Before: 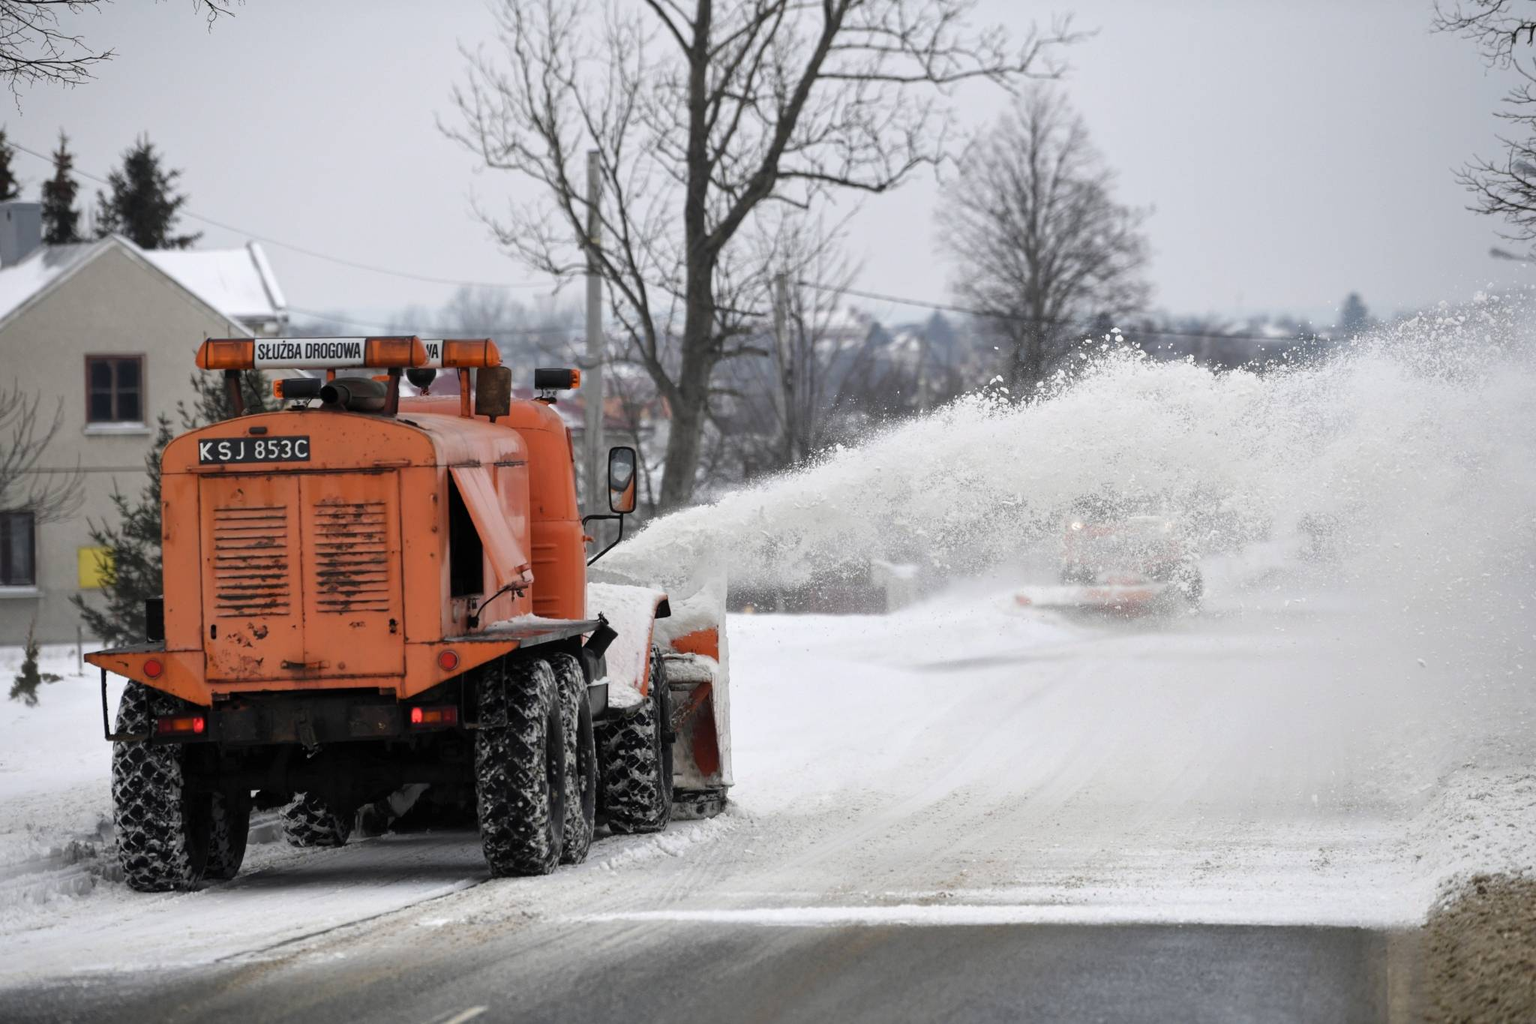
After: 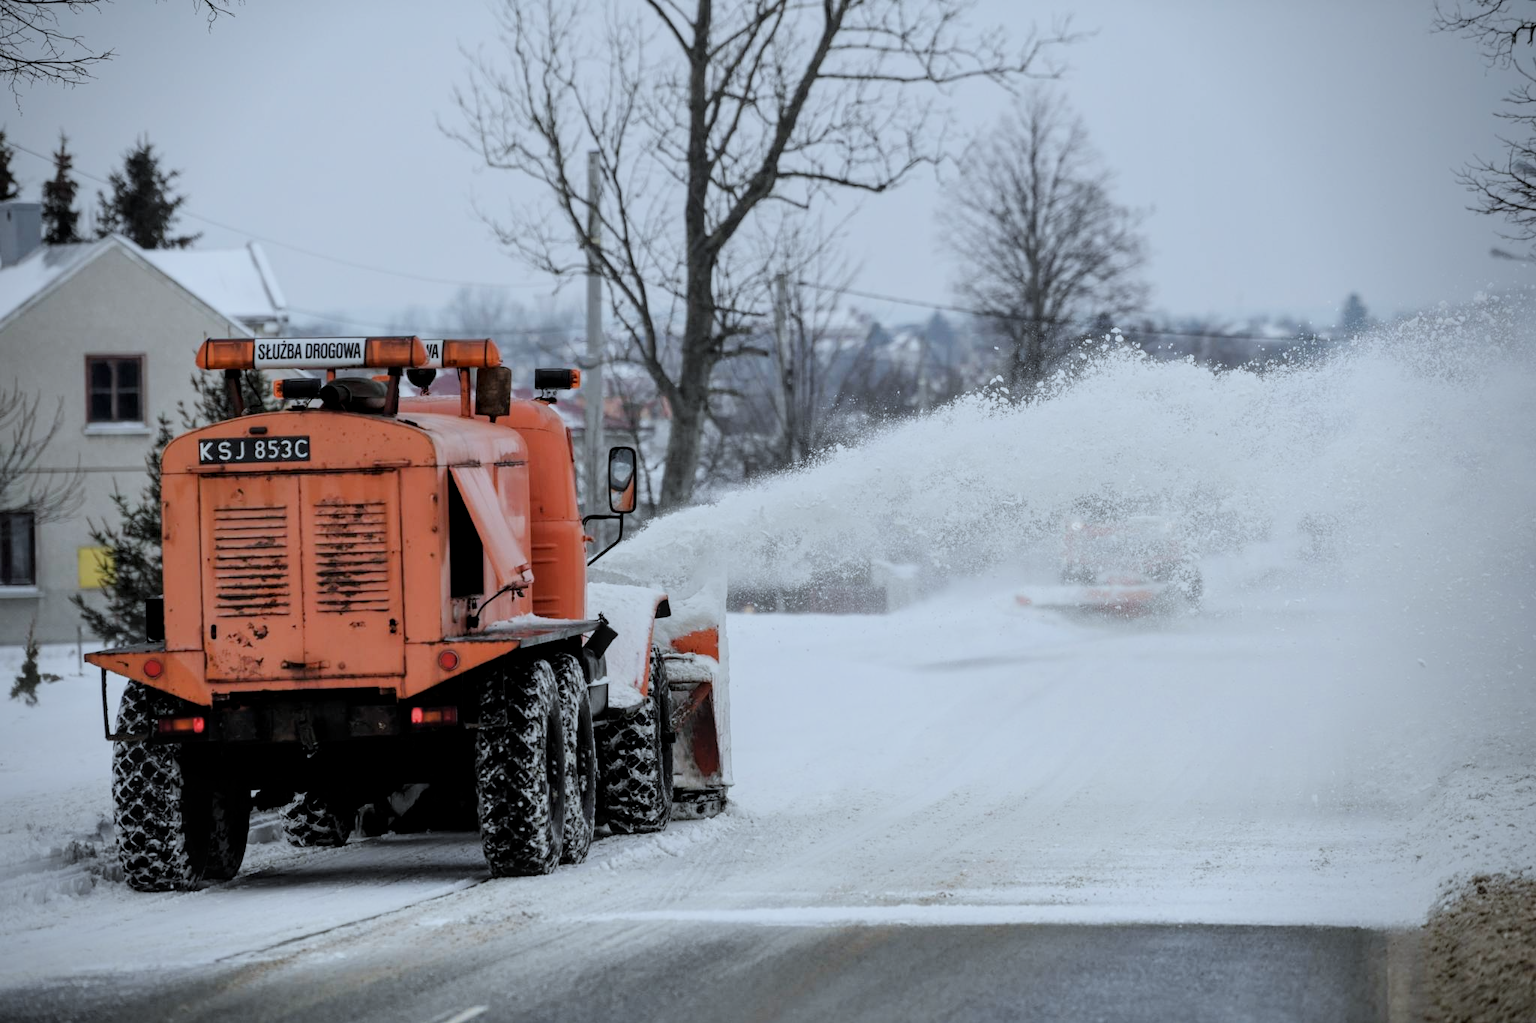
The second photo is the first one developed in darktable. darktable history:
color correction: highlights a* -4.11, highlights b* -10.86
exposure: exposure 0.201 EV, compensate highlight preservation false
filmic rgb: black relative exposure -7.2 EV, white relative exposure 5.39 EV, hardness 3.02
local contrast: on, module defaults
vignetting: saturation -0.019, center (-0.033, -0.041), unbound false
